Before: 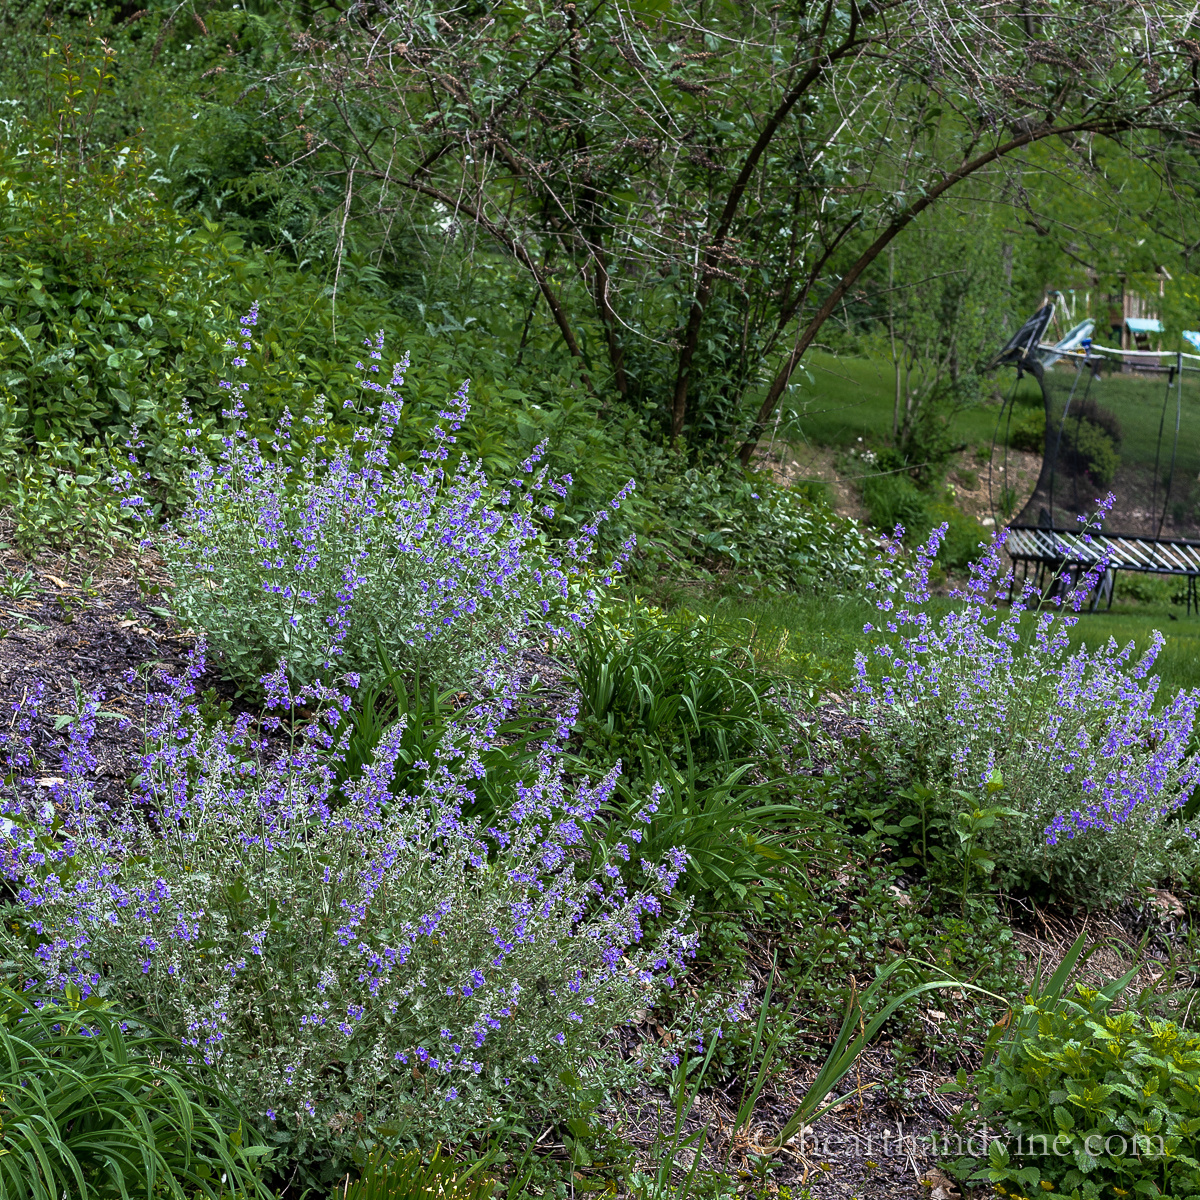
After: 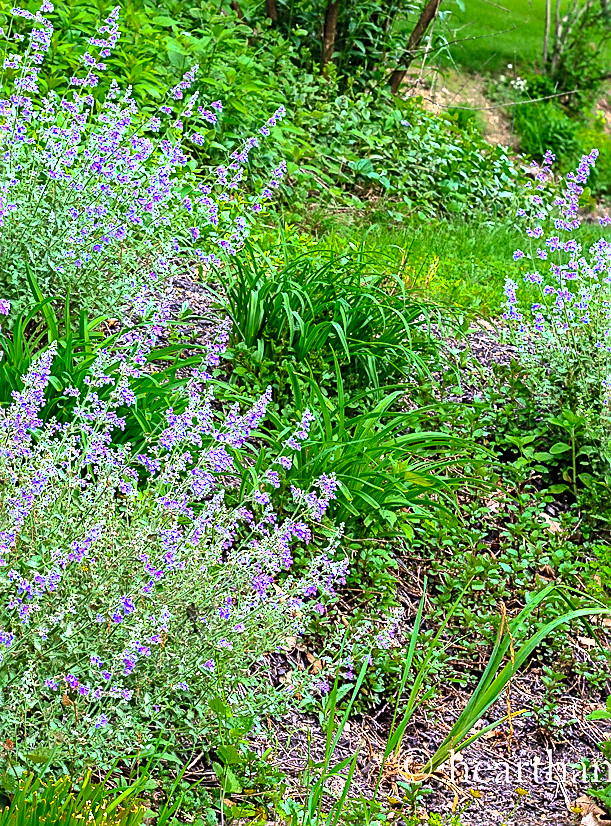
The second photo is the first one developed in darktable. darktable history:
contrast brightness saturation: contrast 0.24, brightness 0.26, saturation 0.39
crop and rotate: left 29.237%, top 31.152%, right 19.807%
sharpen: on, module defaults
color zones: curves: ch0 [(0, 0.5) (0.143, 0.5) (0.286, 0.5) (0.429, 0.5) (0.62, 0.489) (0.714, 0.445) (0.844, 0.496) (1, 0.5)]; ch1 [(0, 0.5) (0.143, 0.5) (0.286, 0.5) (0.429, 0.5) (0.571, 0.5) (0.714, 0.523) (0.857, 0.5) (1, 0.5)]
shadows and highlights: highlights color adjustment 0%, low approximation 0.01, soften with gaussian
exposure: exposure 1 EV, compensate highlight preservation false
